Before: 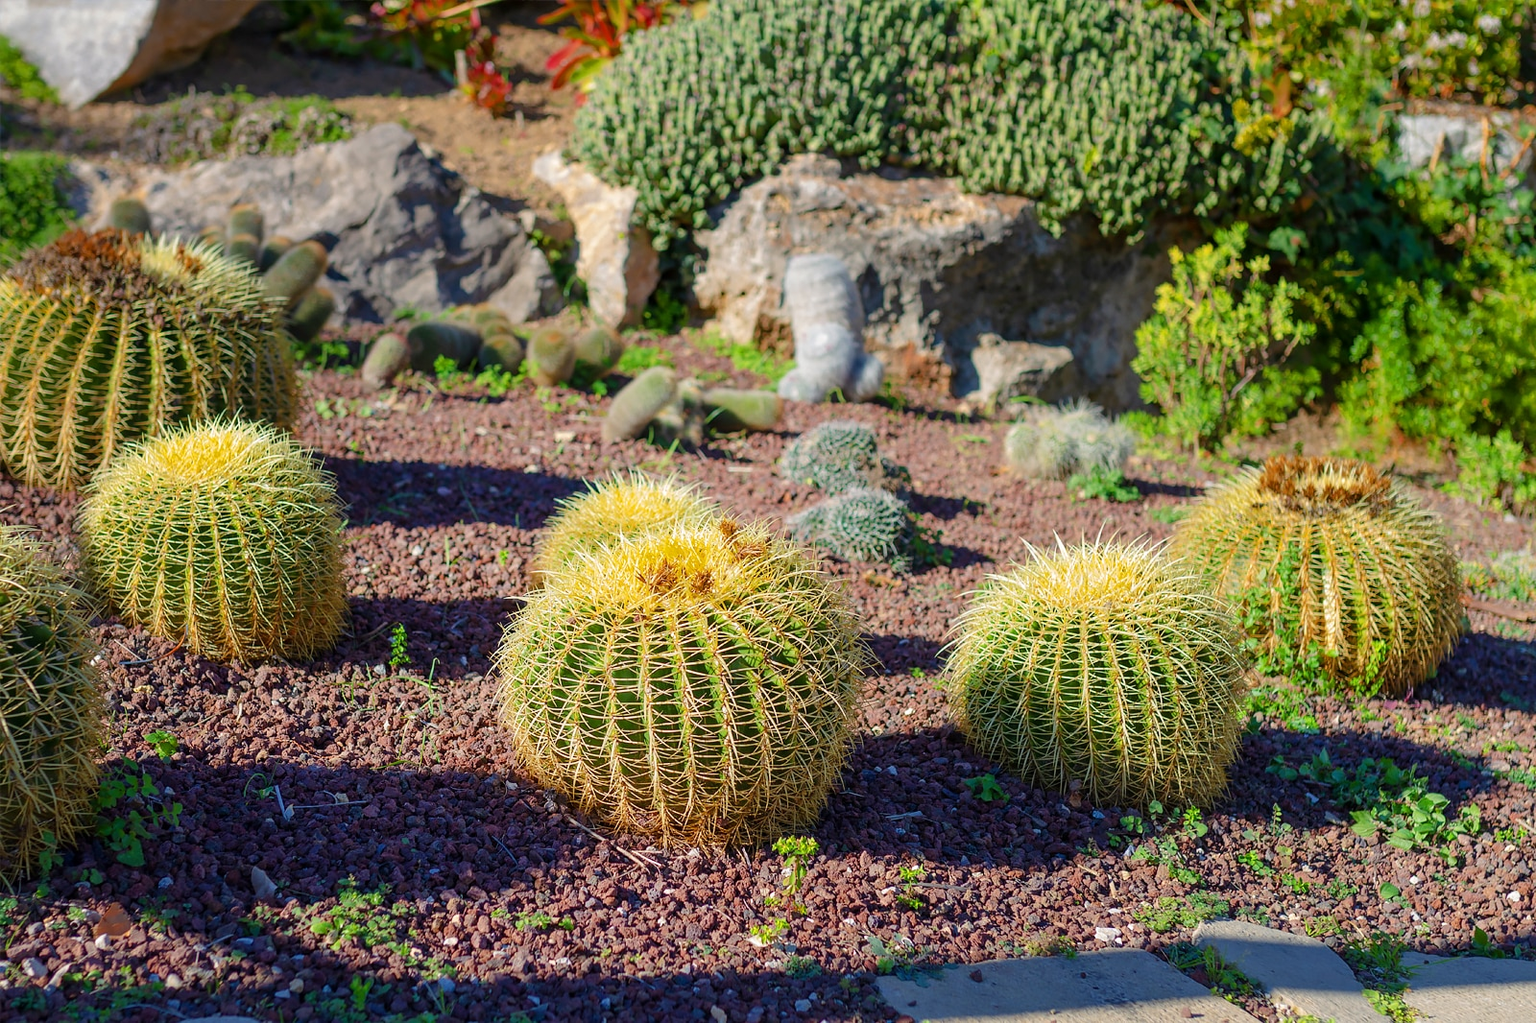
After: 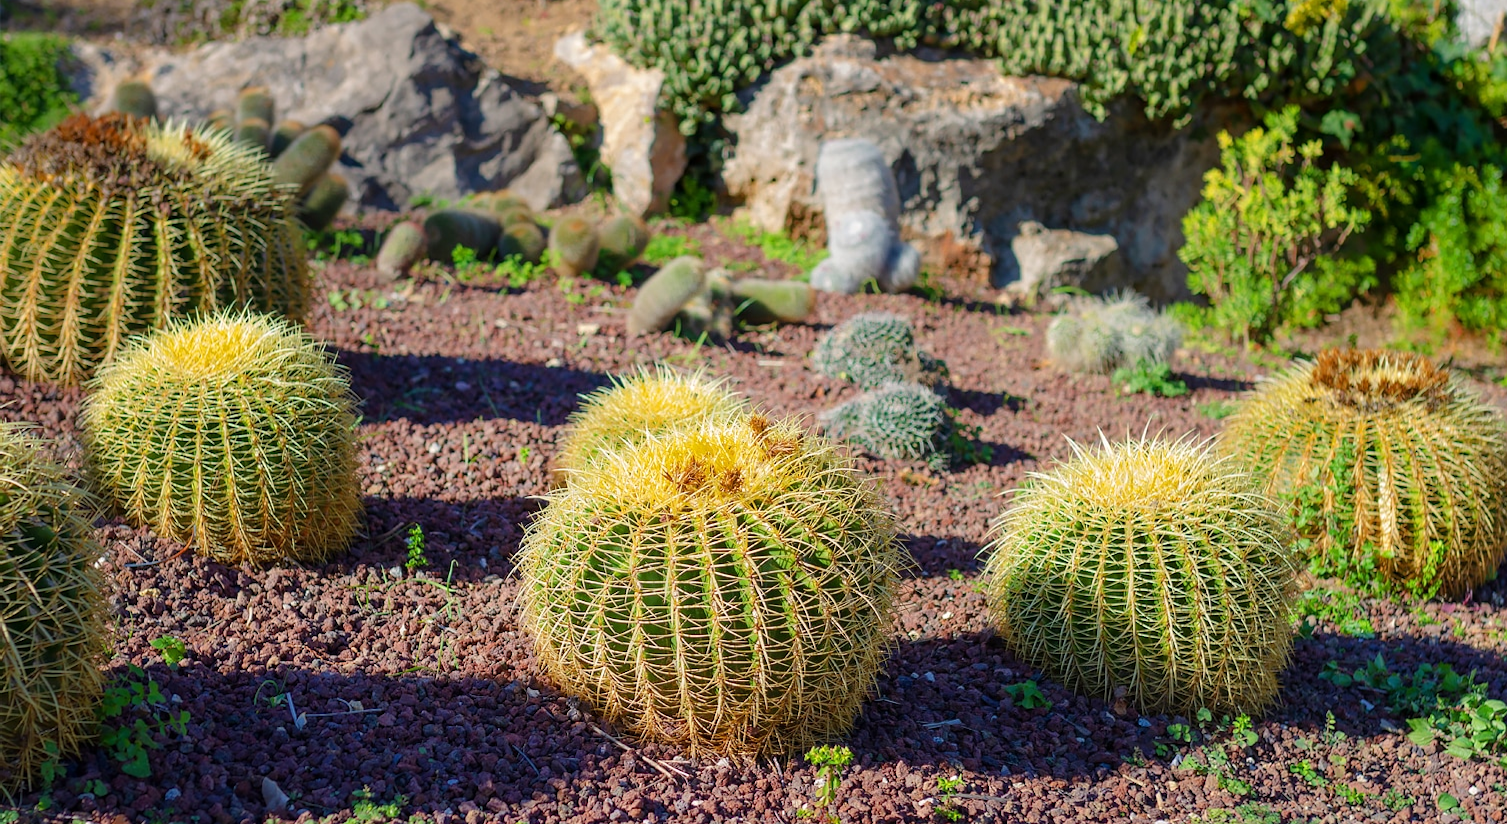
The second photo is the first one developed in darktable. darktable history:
crop and rotate: angle 0.046°, top 11.867%, right 5.677%, bottom 10.697%
